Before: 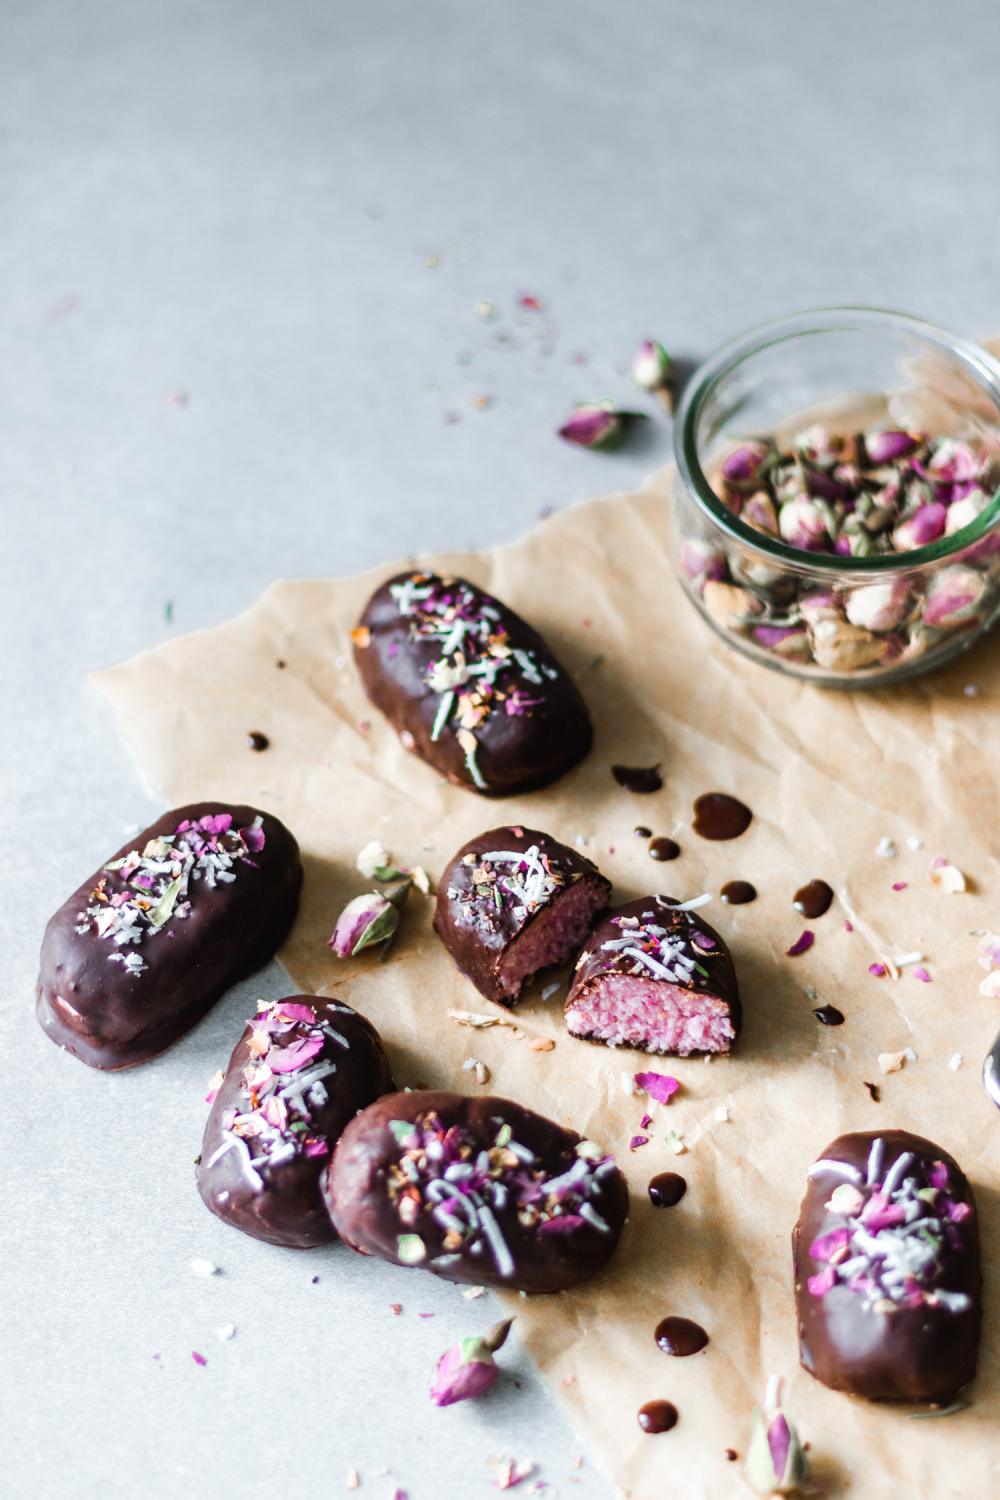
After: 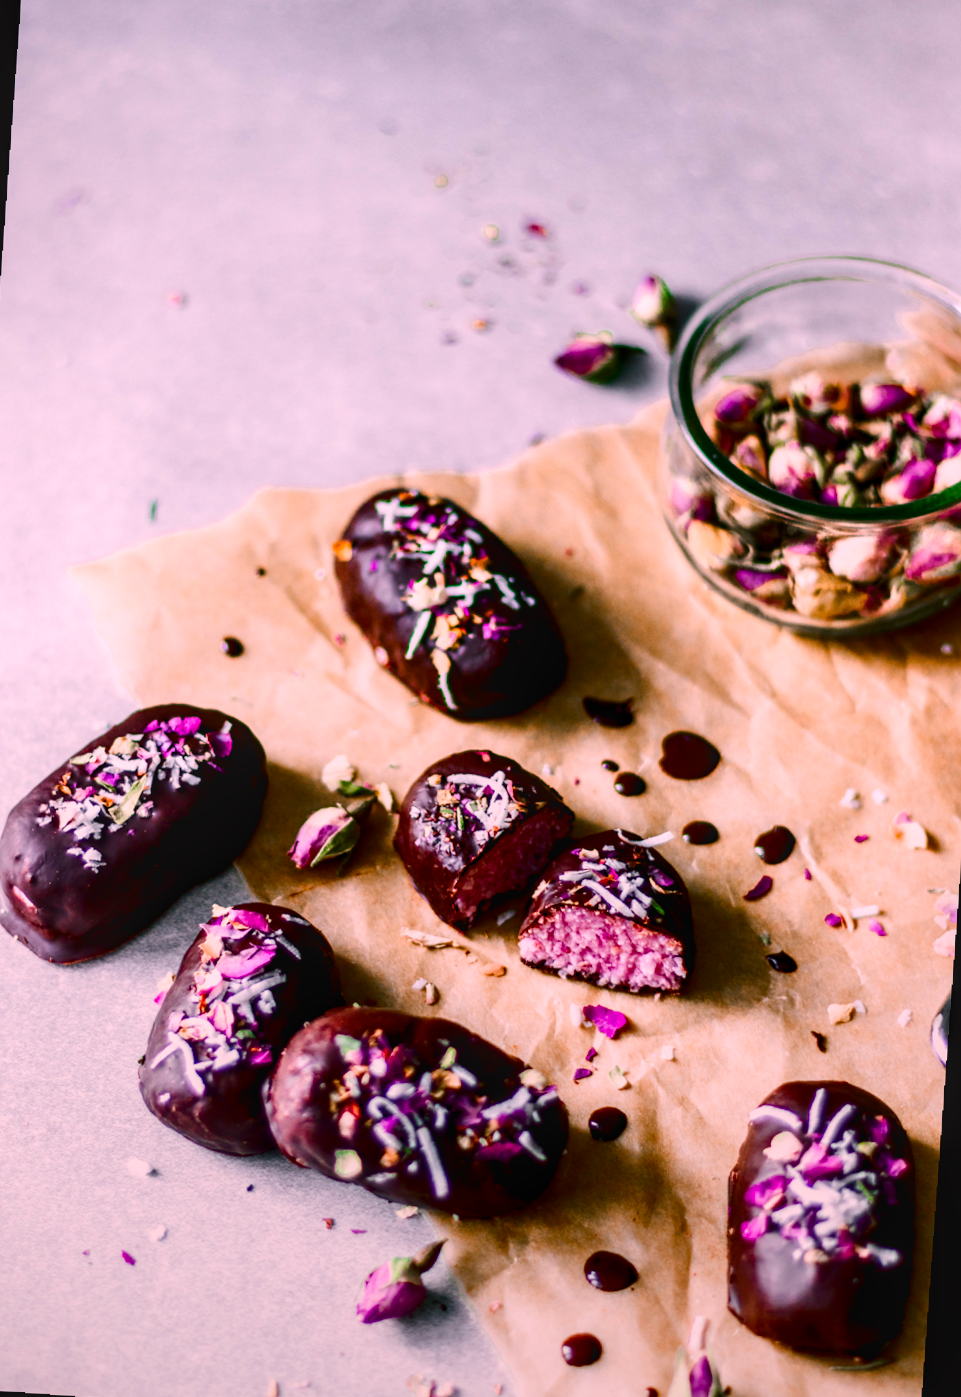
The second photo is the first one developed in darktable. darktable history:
rotate and perspective: rotation 2.27°, automatic cropping off
crop and rotate: angle -1.96°, left 3.097%, top 4.154%, right 1.586%, bottom 0.529%
graduated density: rotation -180°, offset 24.95
color balance rgb: shadows lift › chroma 2%, shadows lift › hue 217.2°, power › chroma 0.25%, power › hue 60°, highlights gain › chroma 1.5%, highlights gain › hue 309.6°, global offset › luminance -0.5%, perceptual saturation grading › global saturation 15%, global vibrance 20%
contrast brightness saturation: contrast 0.22, brightness -0.19, saturation 0.24
color correction: highlights a* 14.52, highlights b* 4.84
local contrast: on, module defaults
